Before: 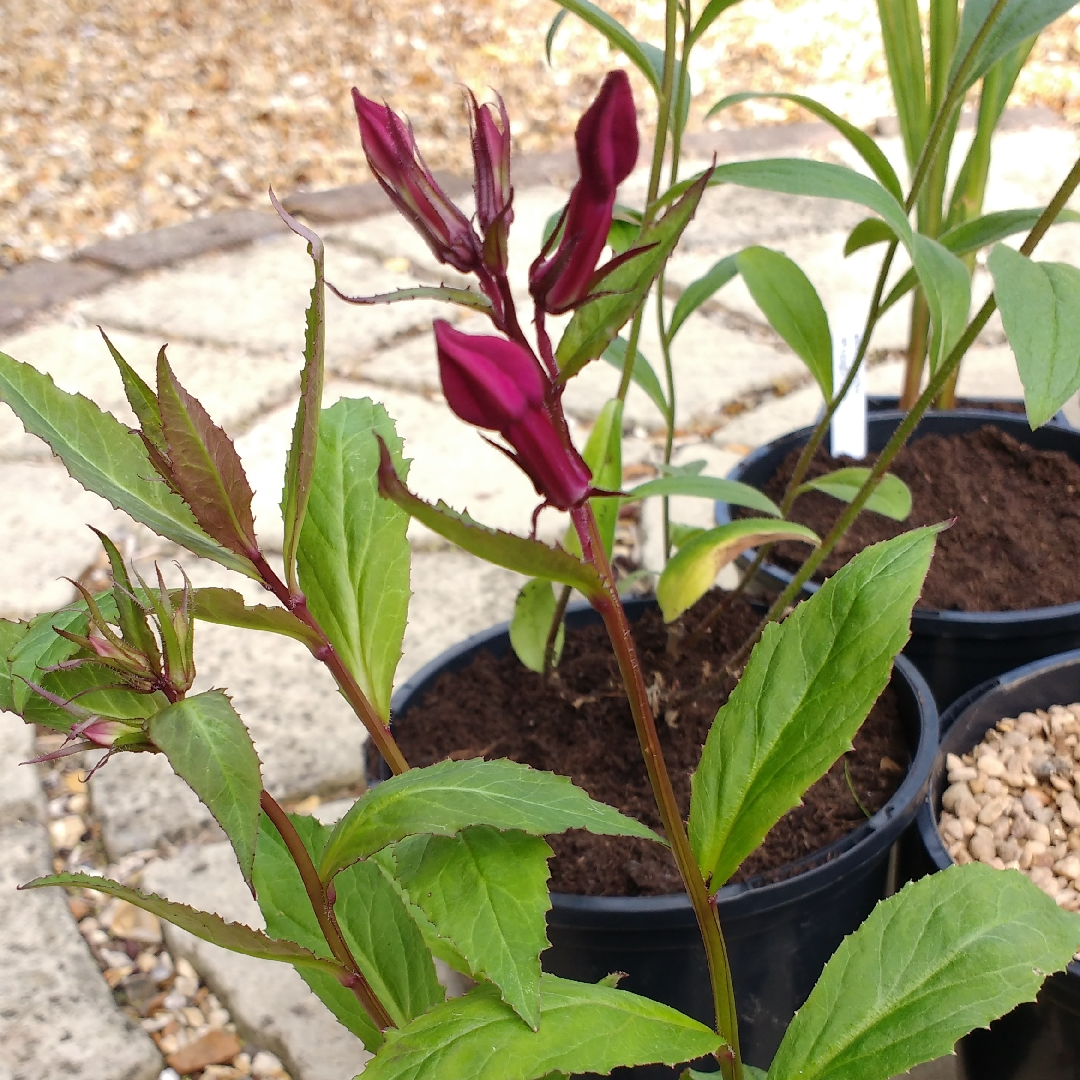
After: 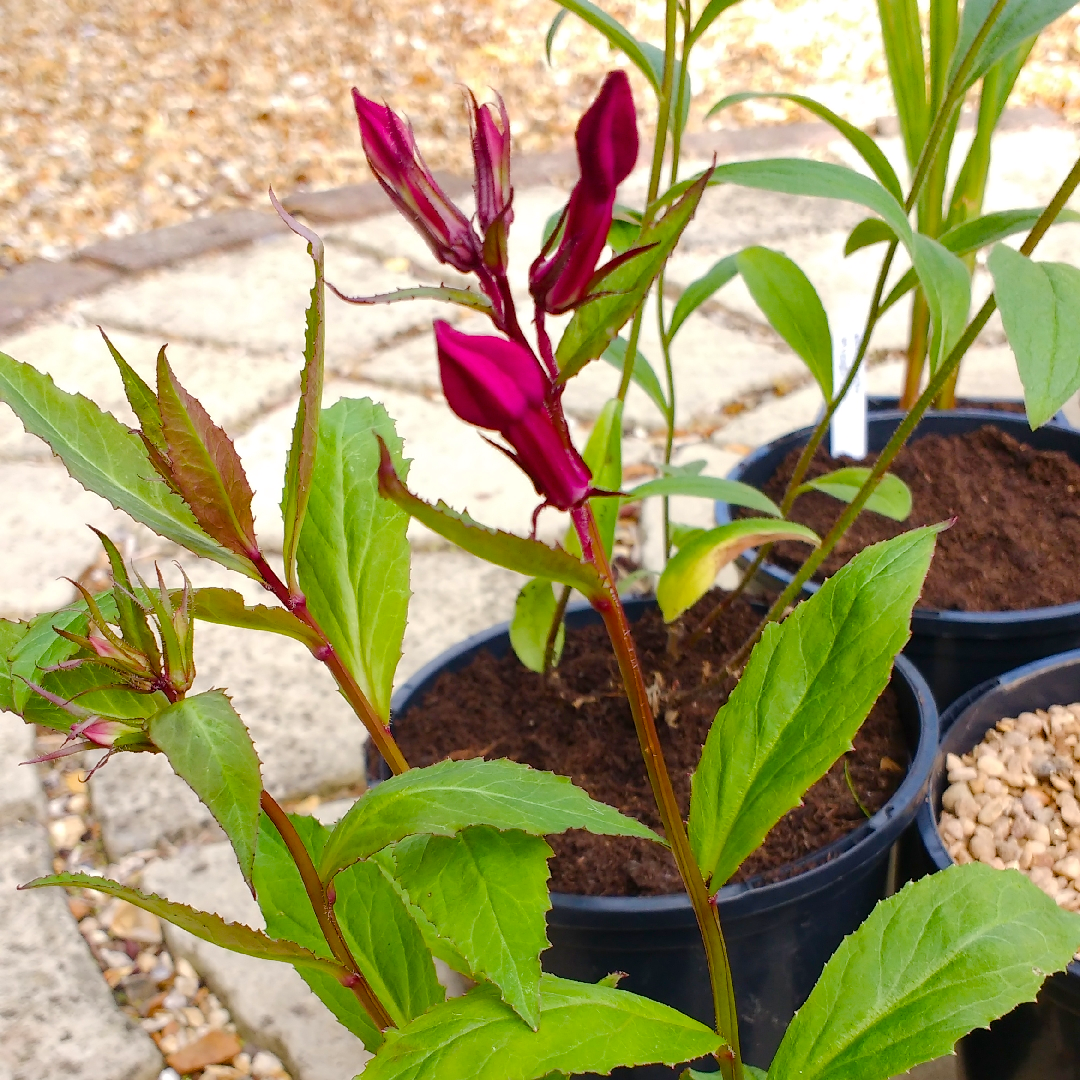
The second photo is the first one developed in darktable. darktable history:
color balance rgb: highlights gain › chroma 0.12%, highlights gain › hue 332.96°, linear chroma grading › global chroma 14.414%, perceptual saturation grading › global saturation 20%, perceptual saturation grading › highlights -25.579%, perceptual saturation grading › shadows 25.813%, perceptual brilliance grading › mid-tones 9.139%, perceptual brilliance grading › shadows 14.204%
